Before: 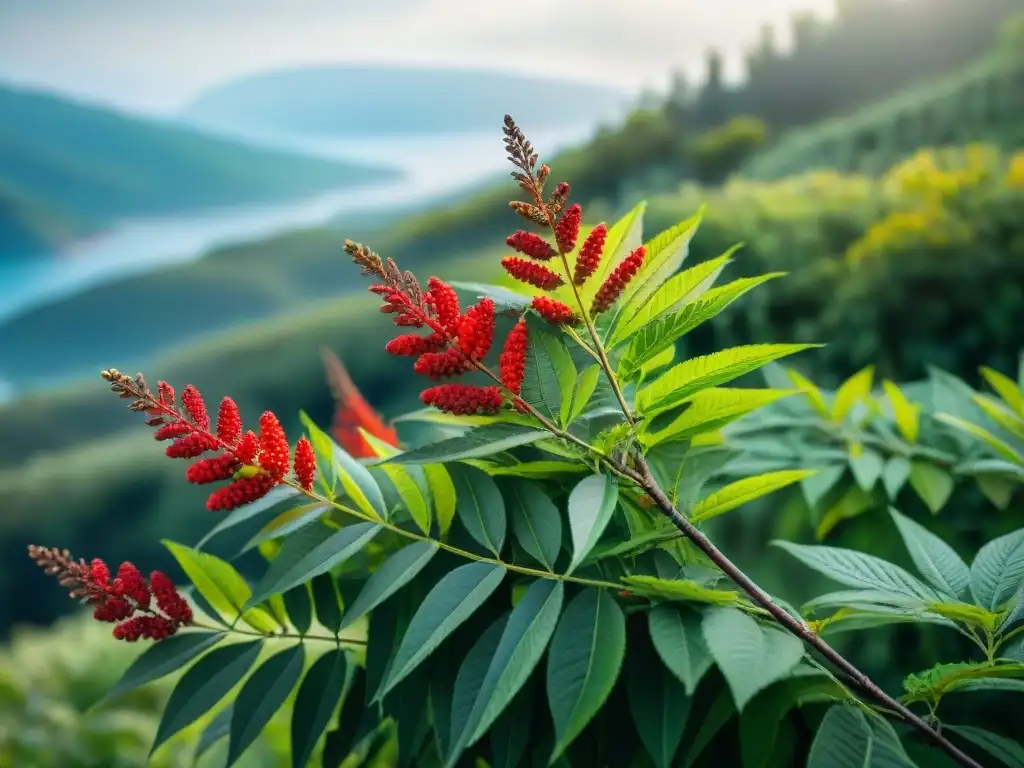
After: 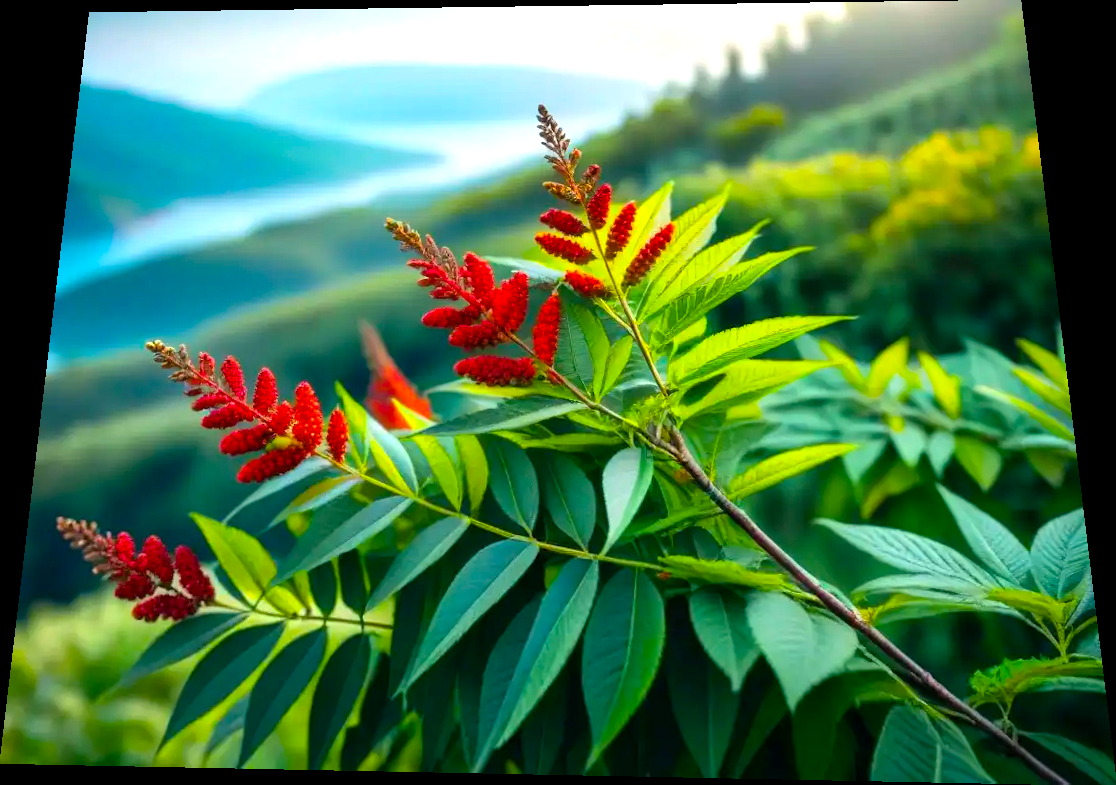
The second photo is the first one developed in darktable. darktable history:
rotate and perspective: rotation 0.128°, lens shift (vertical) -0.181, lens shift (horizontal) -0.044, shear 0.001, automatic cropping off
exposure: black level correction 0.001, exposure 0.5 EV, compensate exposure bias true, compensate highlight preservation false
base curve: curves: ch0 [(0, 0) (0.303, 0.277) (1, 1)]
color balance rgb: perceptual saturation grading › global saturation 30%, global vibrance 30%
